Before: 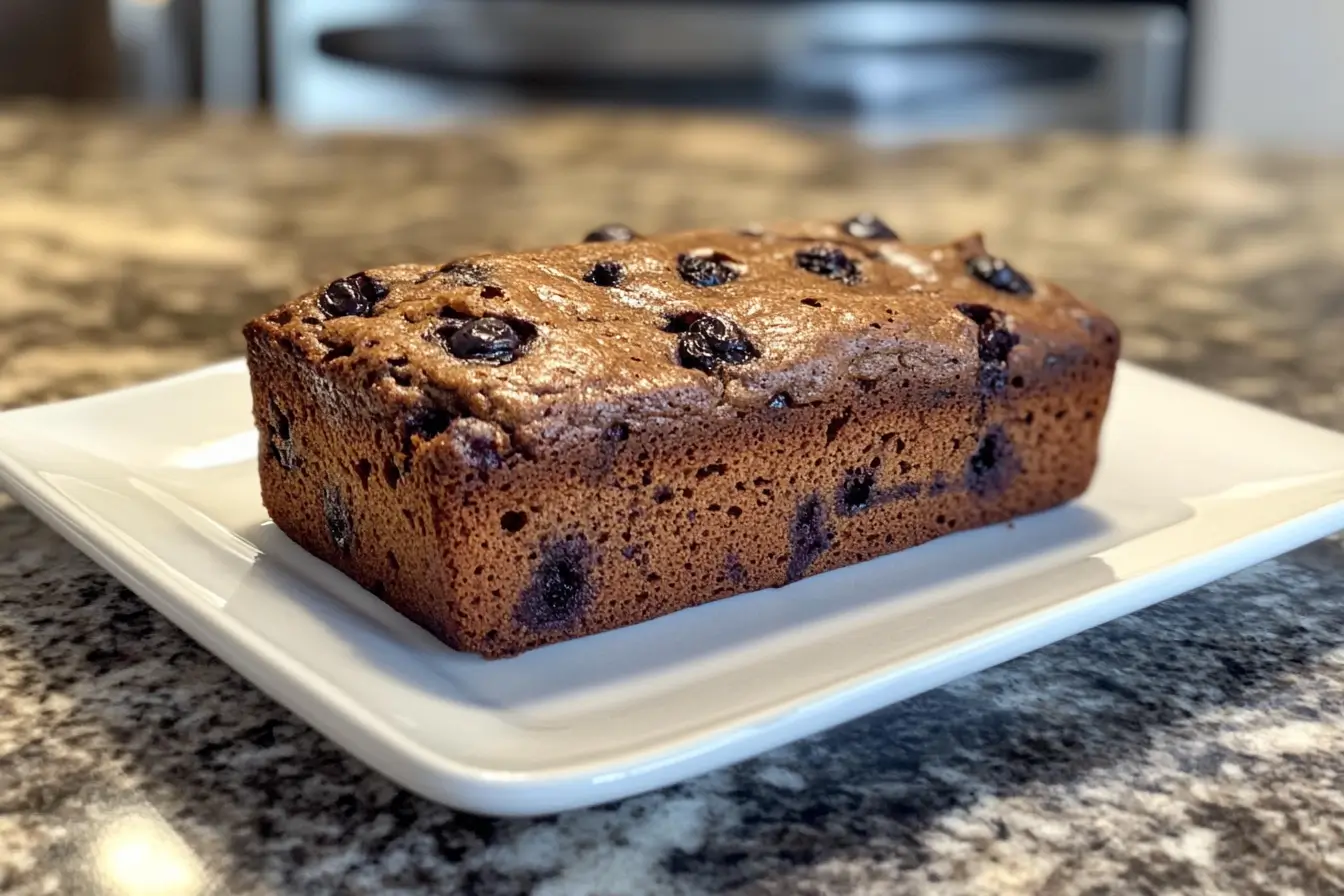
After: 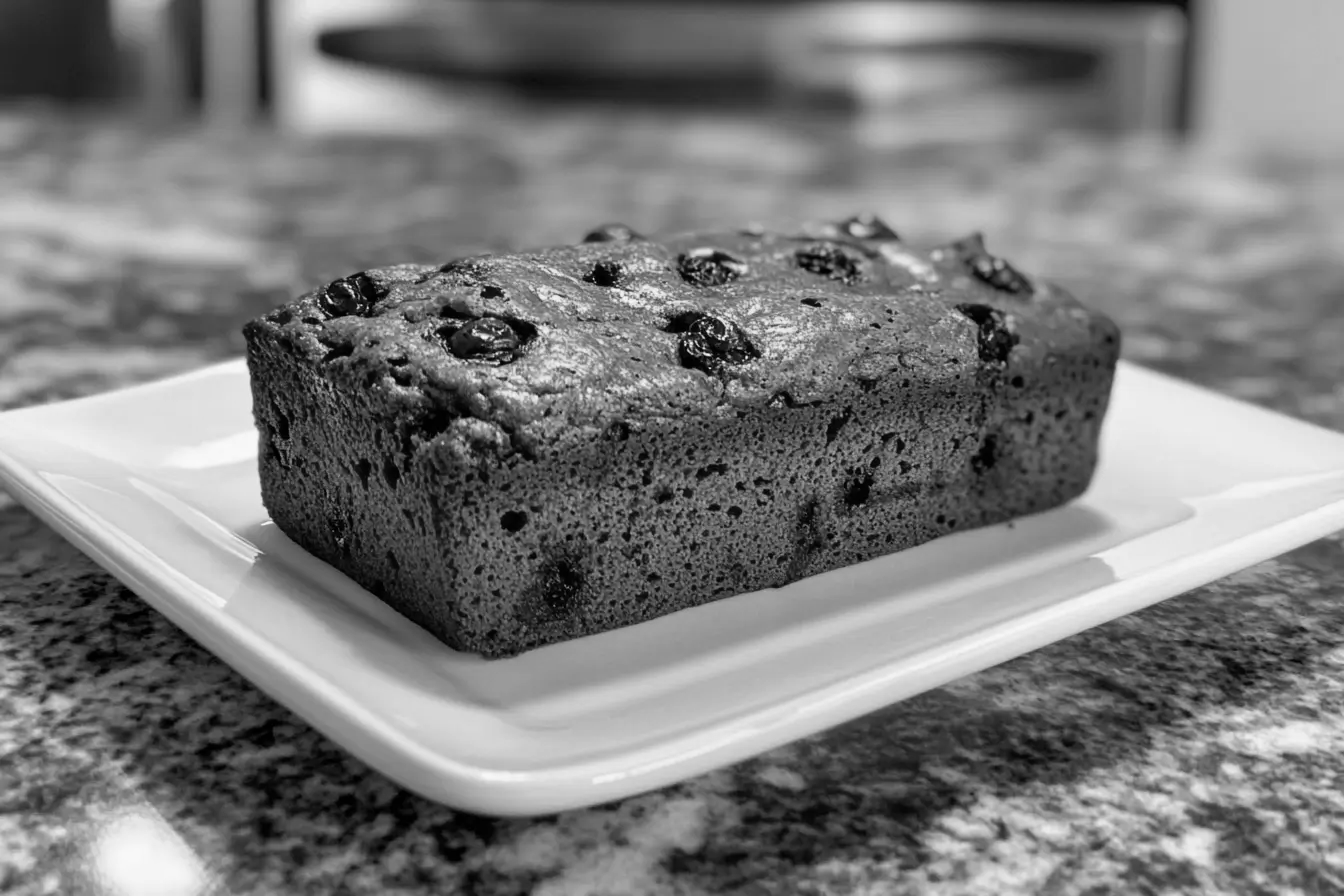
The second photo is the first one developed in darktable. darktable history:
color calibration: output gray [0.267, 0.423, 0.261, 0], x 0.37, y 0.382, temperature 4309.16 K
